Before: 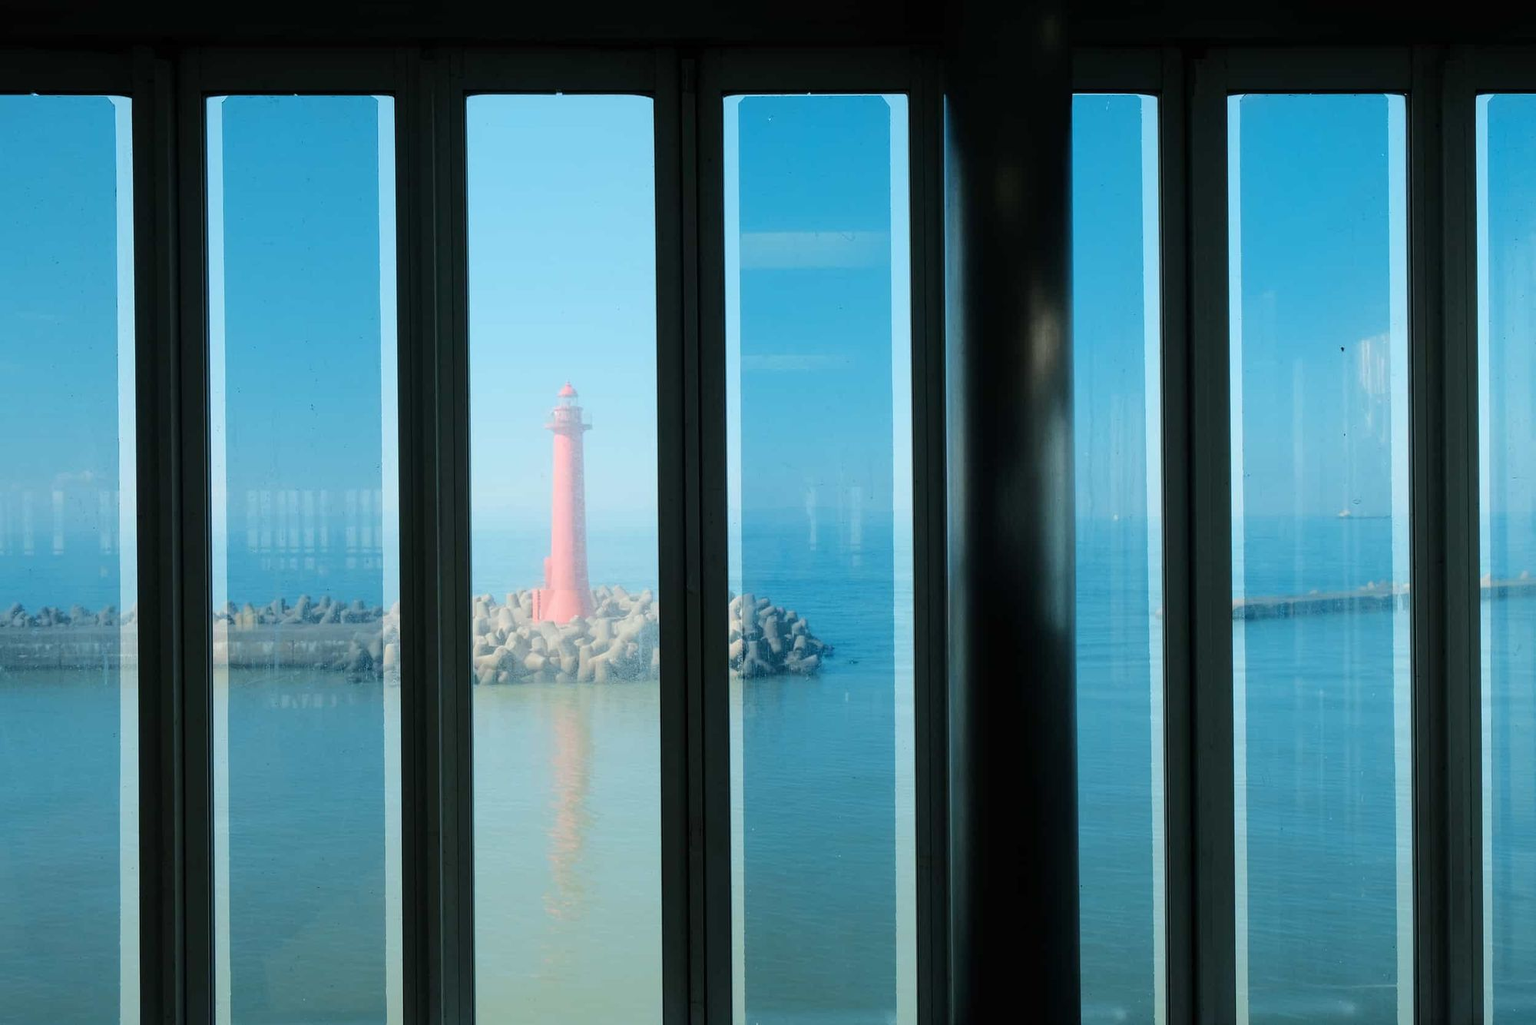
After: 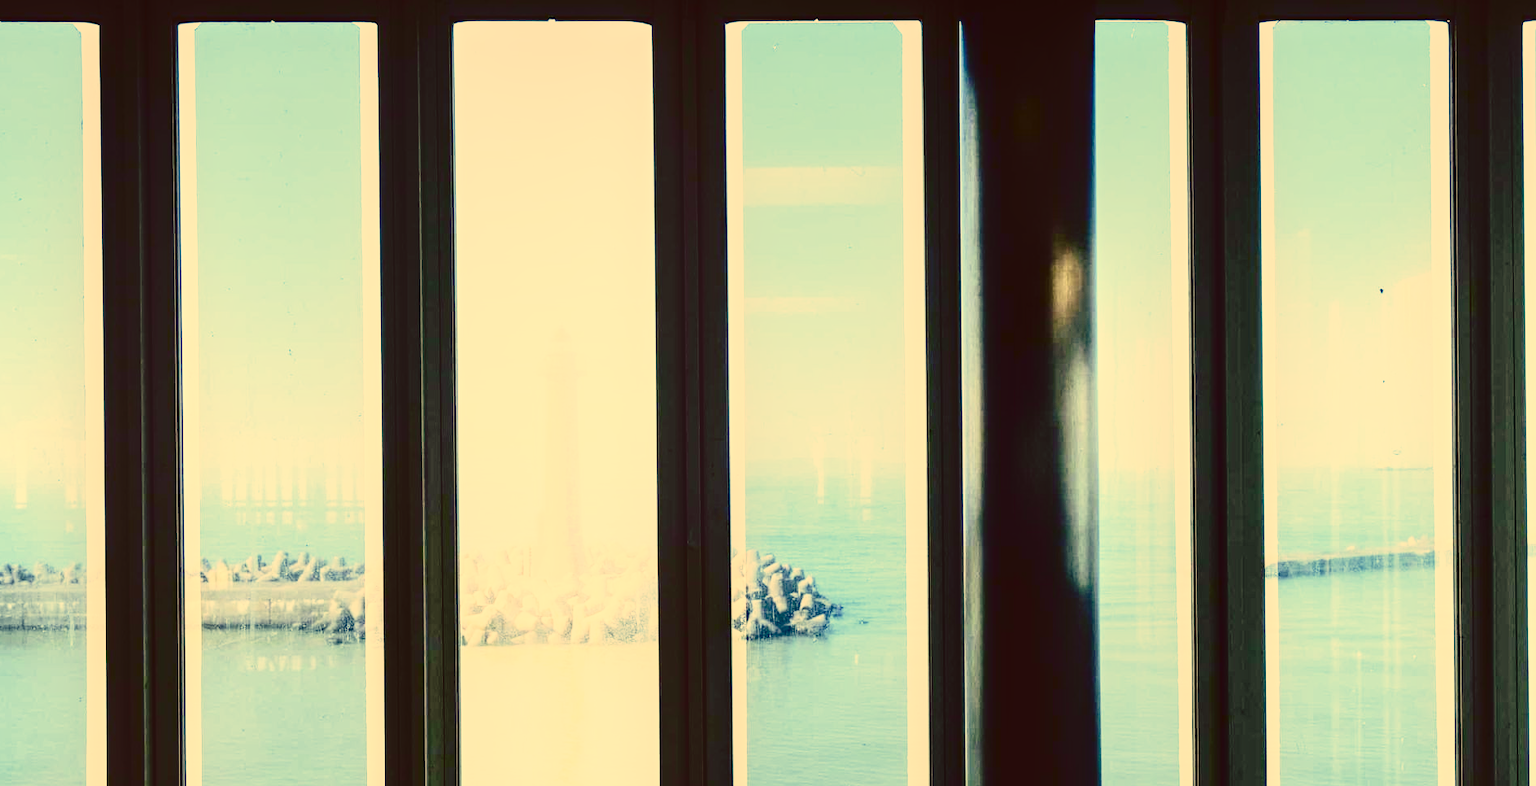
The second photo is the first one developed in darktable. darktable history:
base curve: curves: ch0 [(0, 0) (0.032, 0.037) (0.105, 0.228) (0.435, 0.76) (0.856, 0.983) (1, 1)], preserve colors none
crop: left 2.549%, top 7.29%, right 3.026%, bottom 20.182%
color correction: highlights a* 9.89, highlights b* 38.67, shadows a* 14.02, shadows b* 3.35
exposure: exposure 0.99 EV, compensate exposure bias true, compensate highlight preservation false
shadows and highlights: soften with gaussian
local contrast: on, module defaults
tone equalizer: edges refinement/feathering 500, mask exposure compensation -1.57 EV, preserve details no
contrast brightness saturation: contrast 0.24, brightness -0.225, saturation 0.142
